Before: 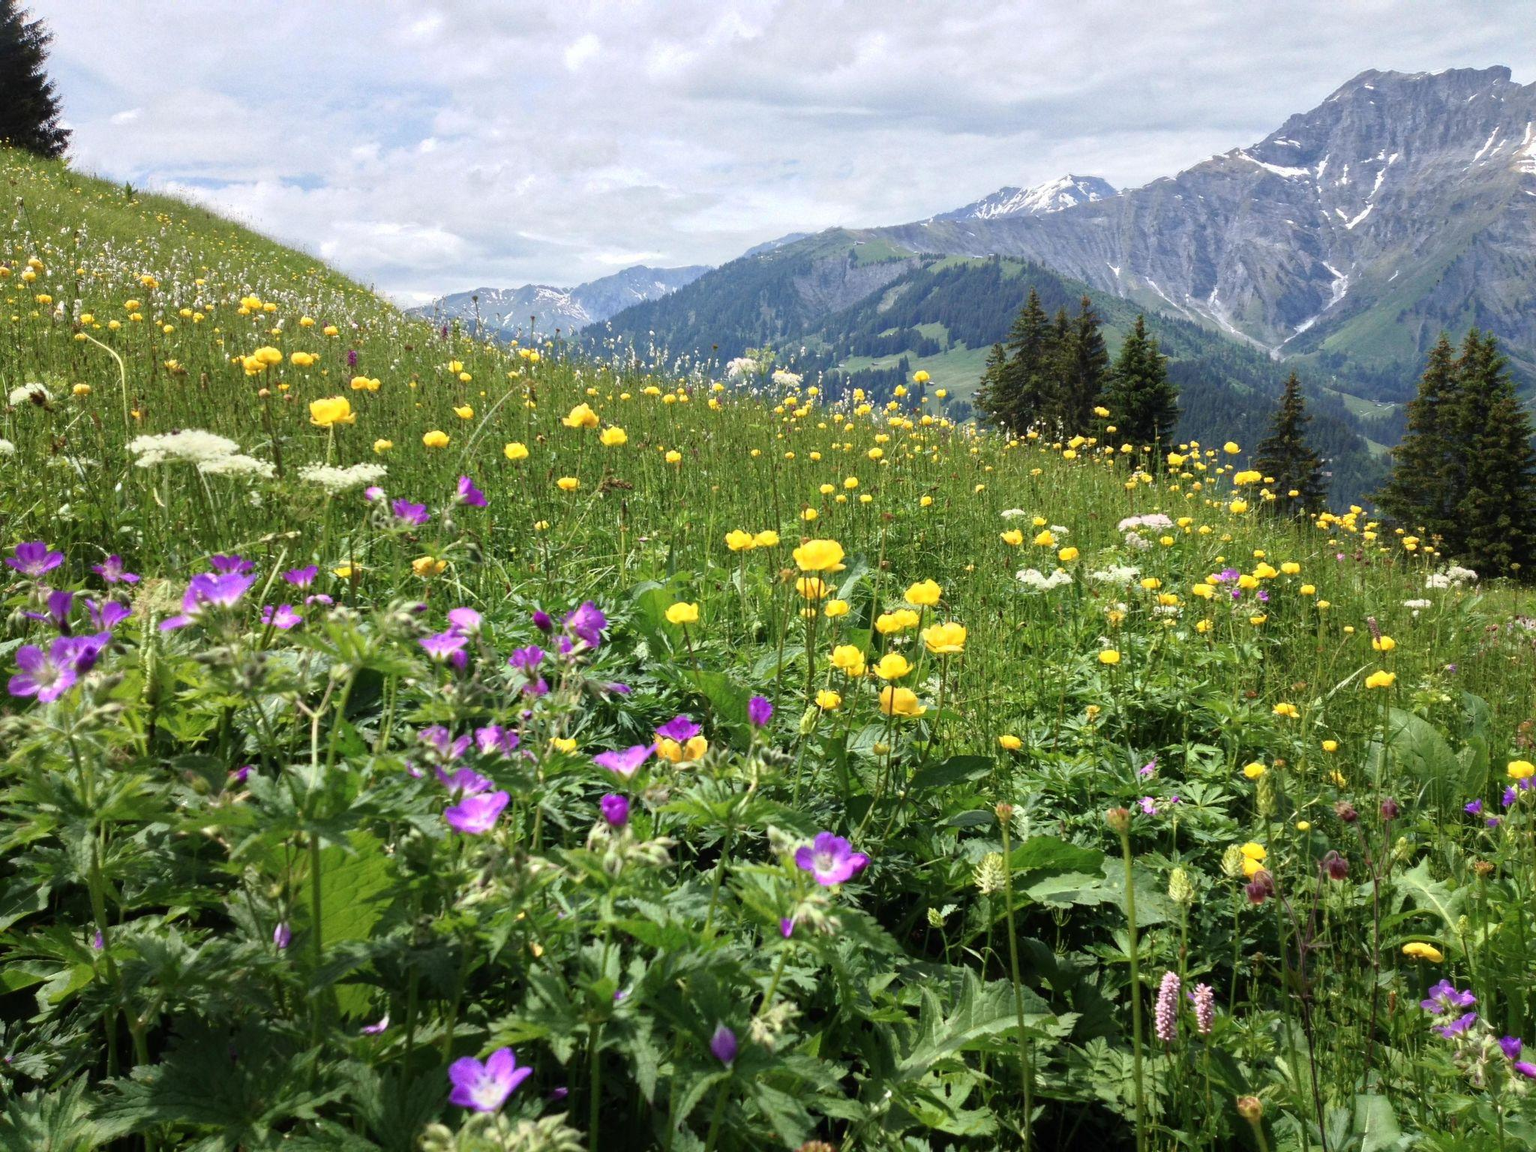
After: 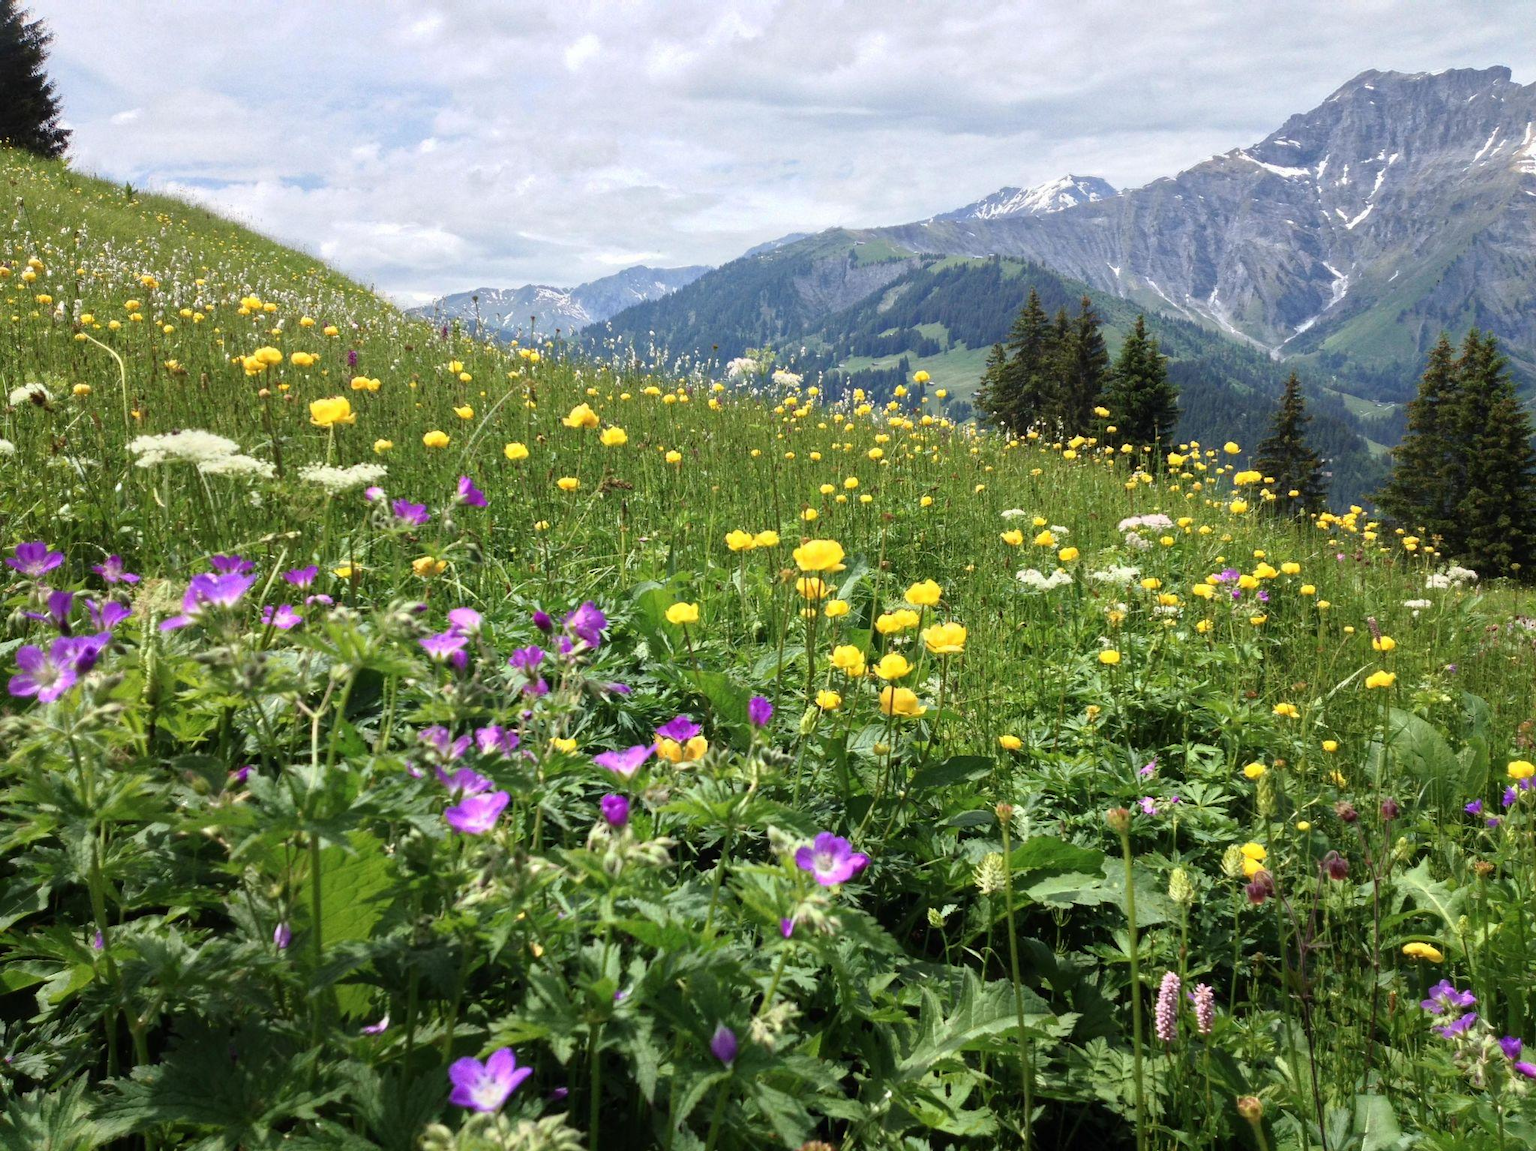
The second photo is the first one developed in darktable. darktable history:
crop: bottom 0.059%
tone equalizer: smoothing diameter 2.01%, edges refinement/feathering 17.45, mask exposure compensation -1.57 EV, filter diffusion 5
